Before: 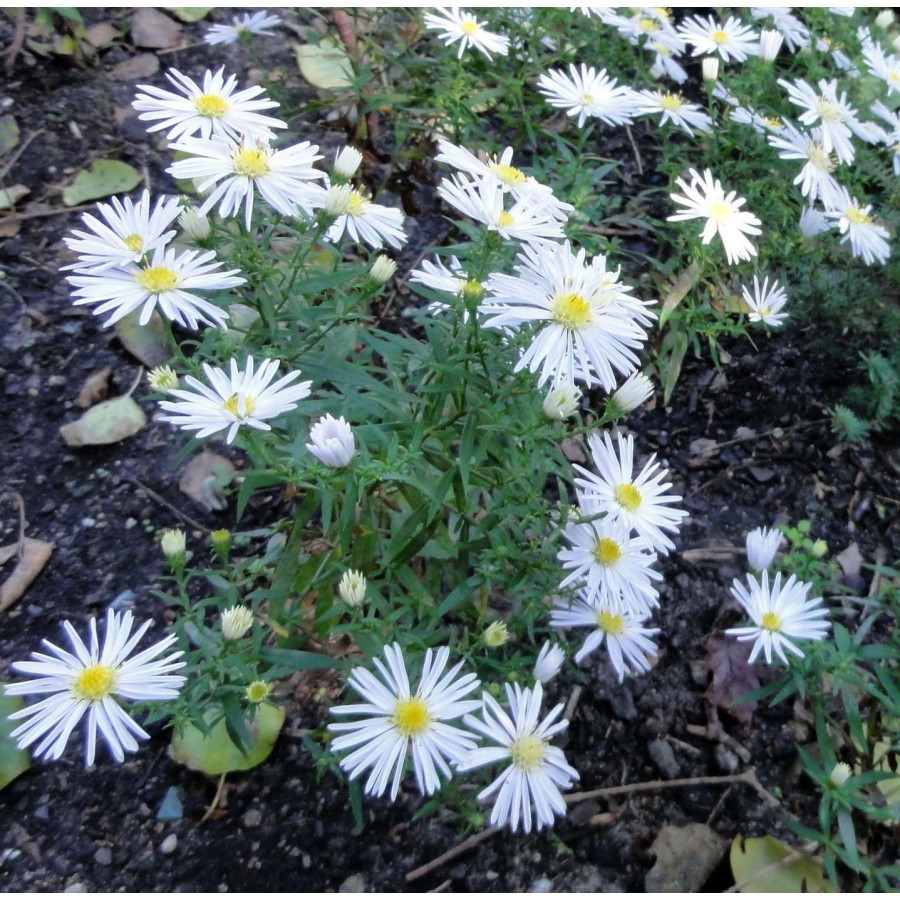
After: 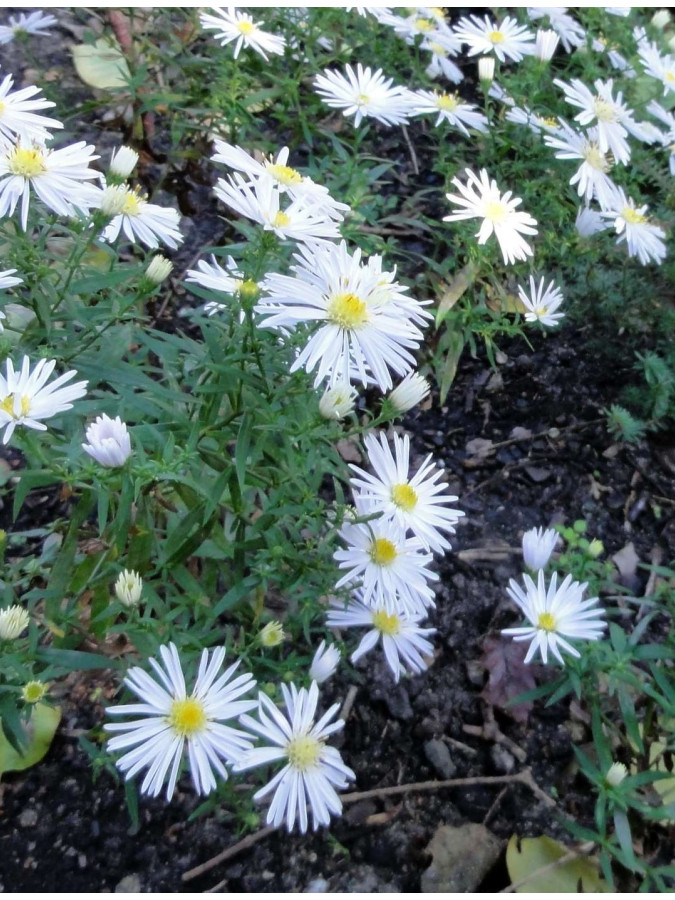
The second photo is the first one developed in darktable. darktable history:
crop and rotate: left 24.945%
